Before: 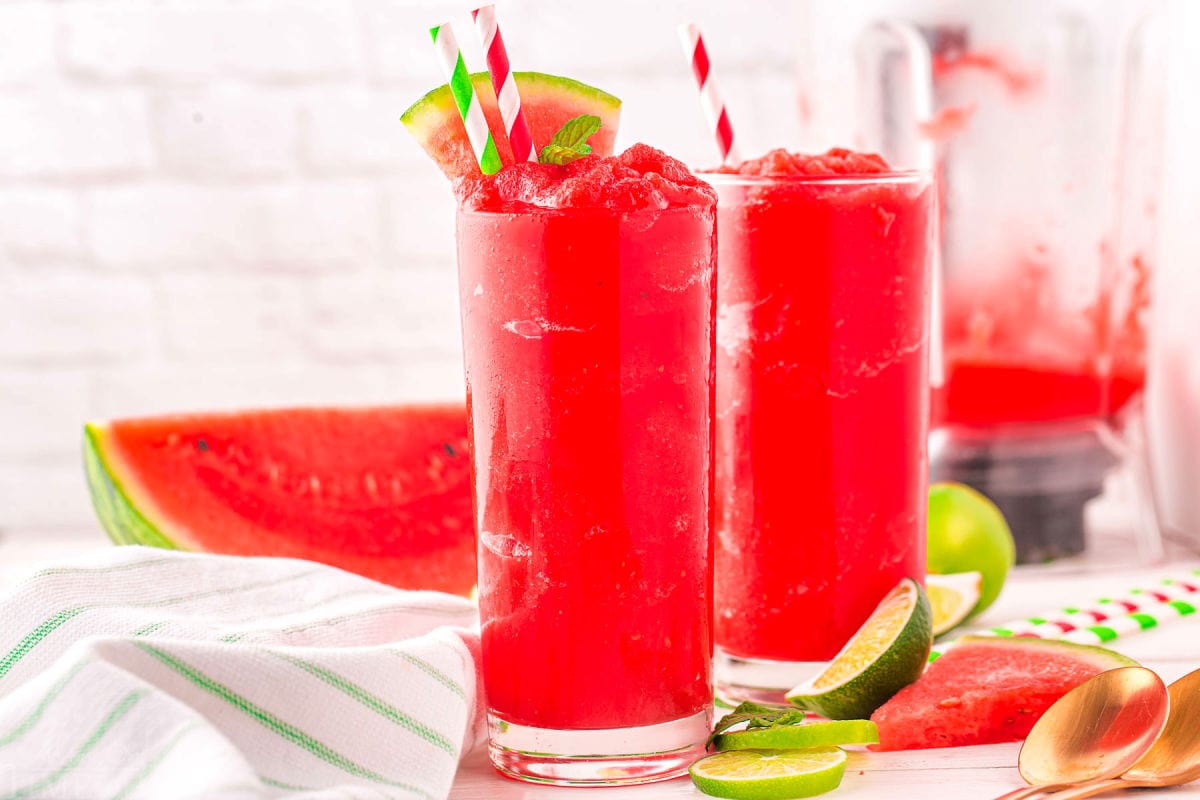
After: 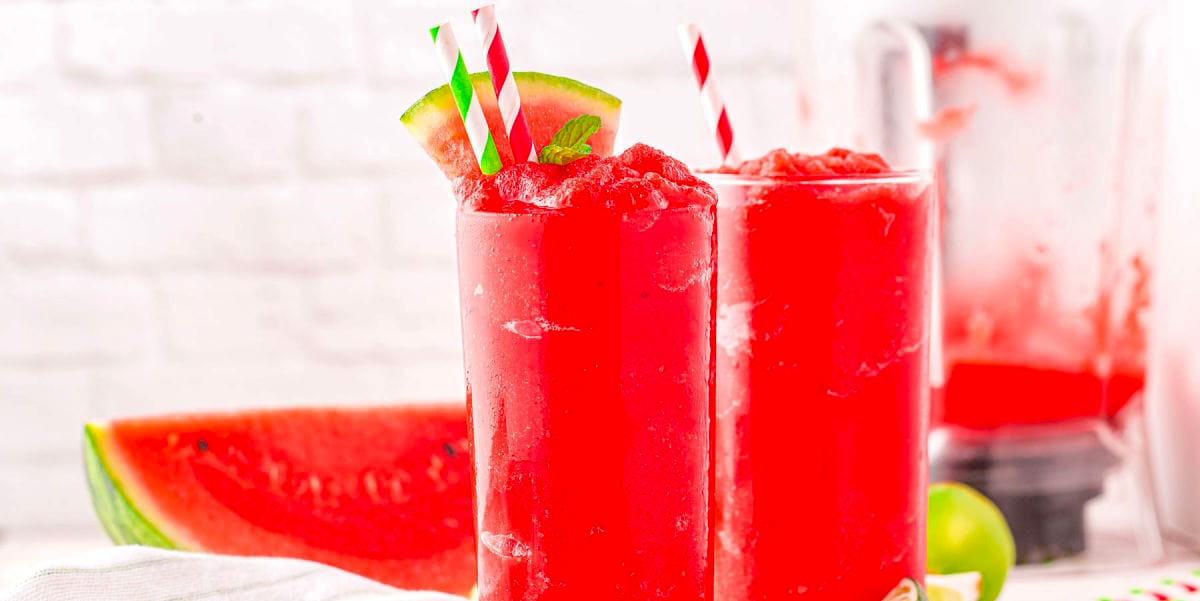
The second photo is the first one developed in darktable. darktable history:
exposure: black level correction 0.016, exposure -0.005 EV, compensate exposure bias true, compensate highlight preservation false
crop: bottom 24.825%
